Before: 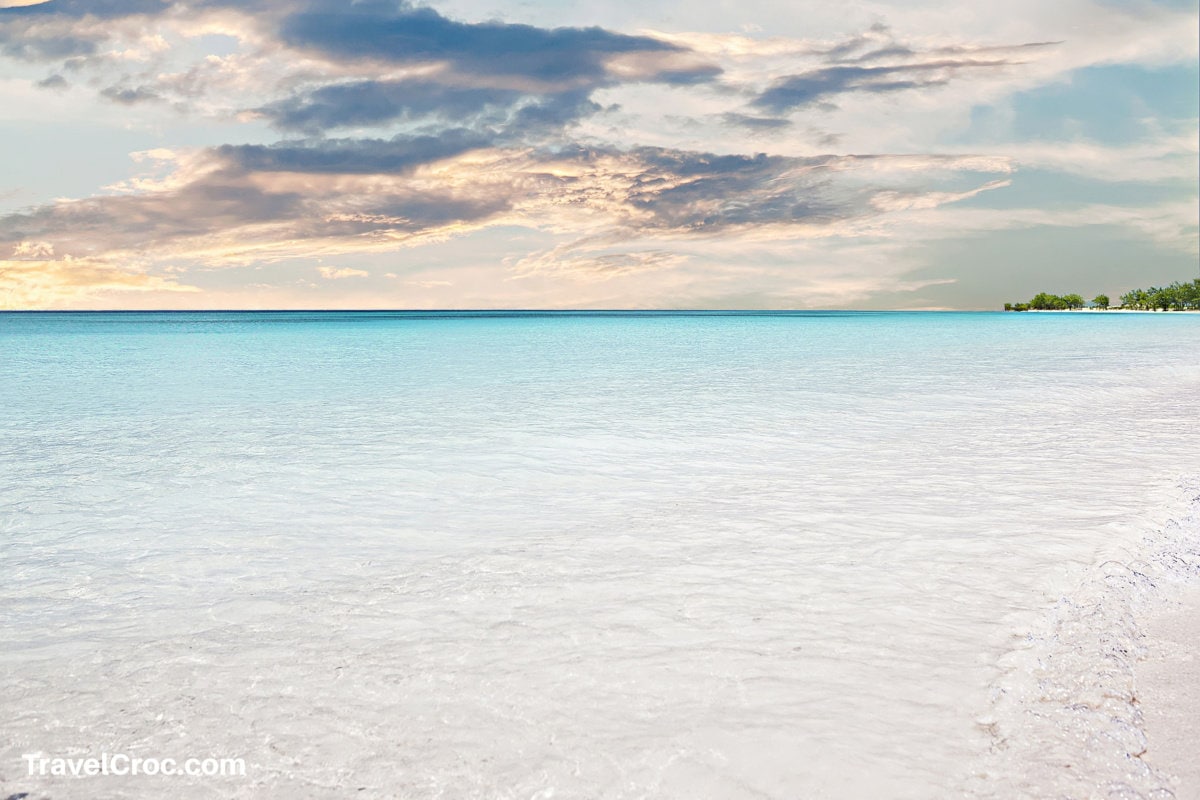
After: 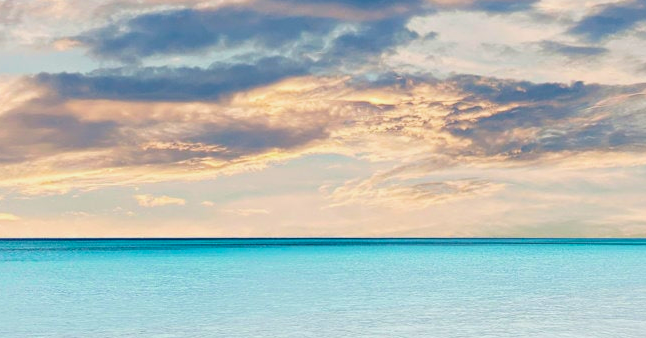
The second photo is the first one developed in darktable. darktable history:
crop: left 15.306%, top 9.065%, right 30.789%, bottom 48.638%
velvia: strength 17%
exposure: exposure -0.157 EV, compensate highlight preservation false
color balance rgb: perceptual saturation grading › global saturation 25%, global vibrance 20%
